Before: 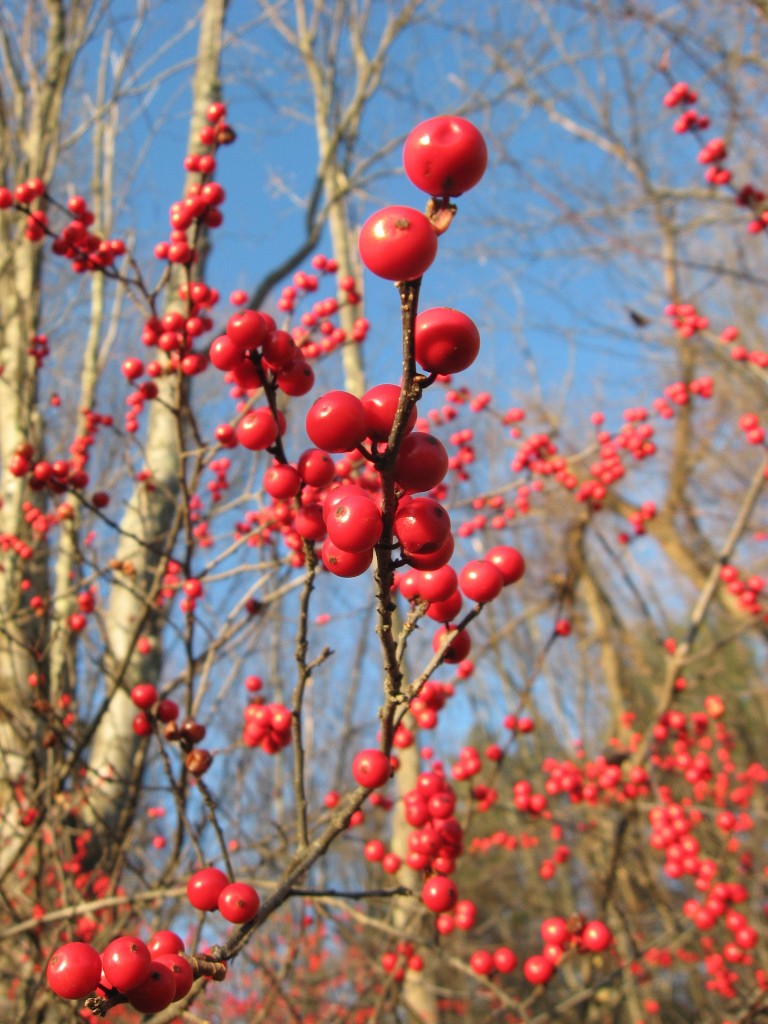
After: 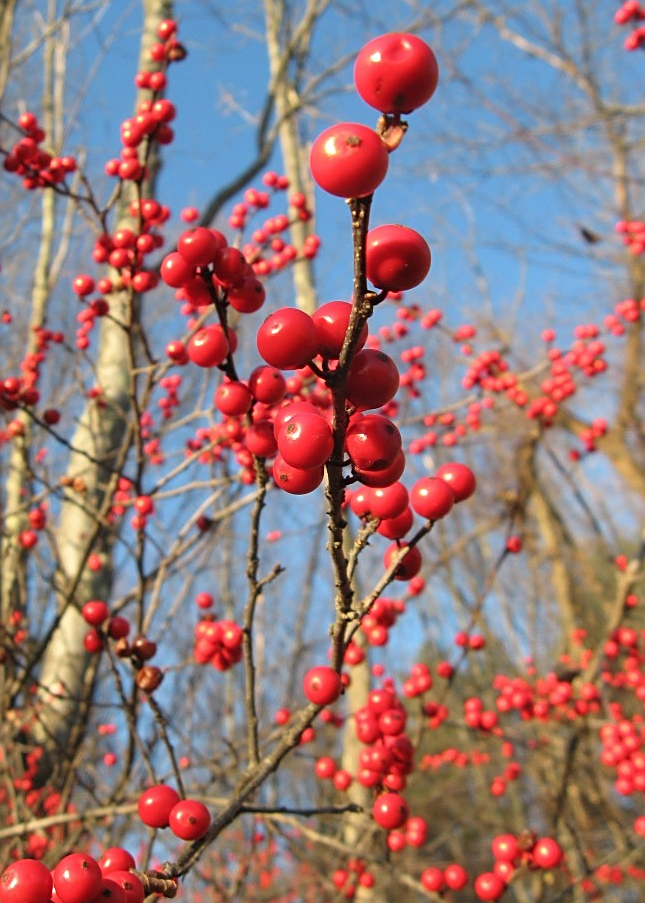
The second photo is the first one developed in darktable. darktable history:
sharpen: on, module defaults
crop: left 6.446%, top 8.188%, right 9.538%, bottom 3.548%
